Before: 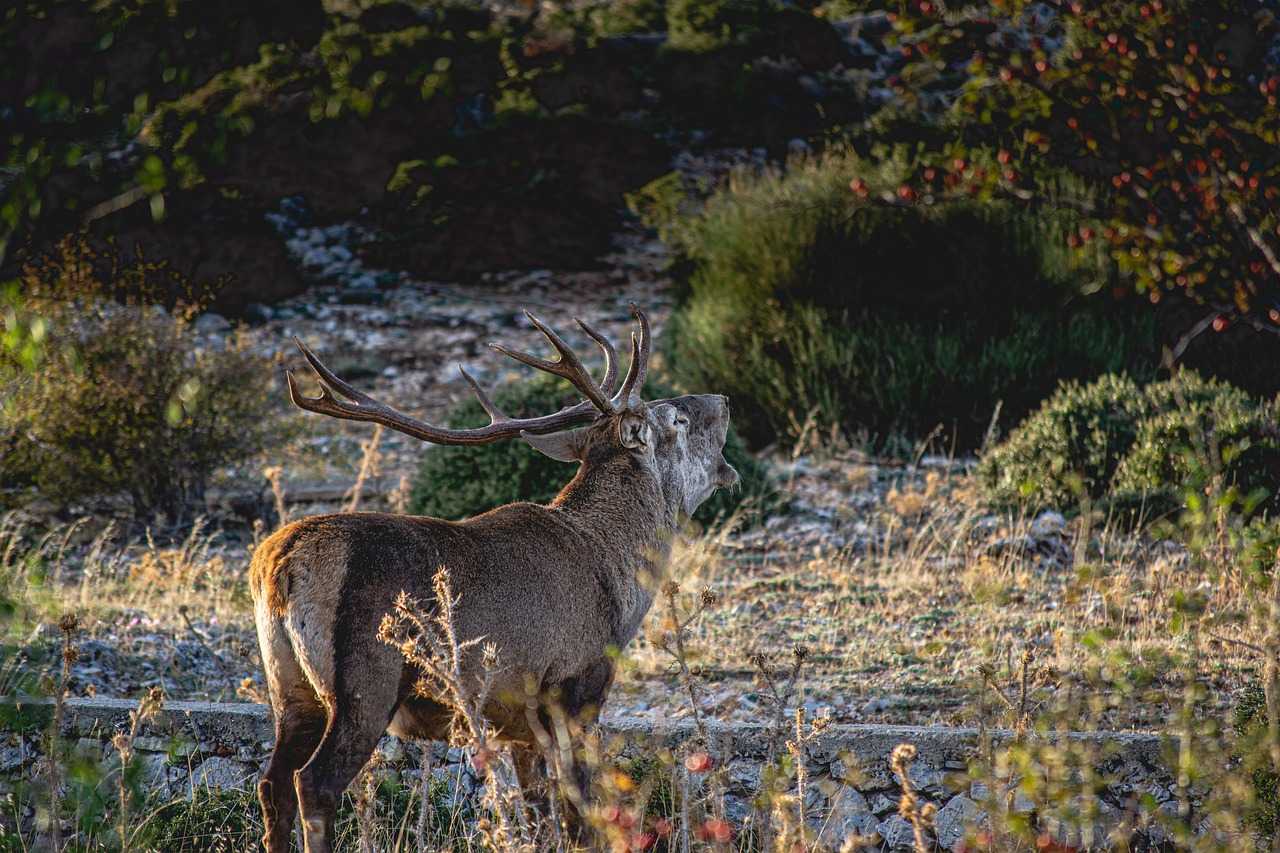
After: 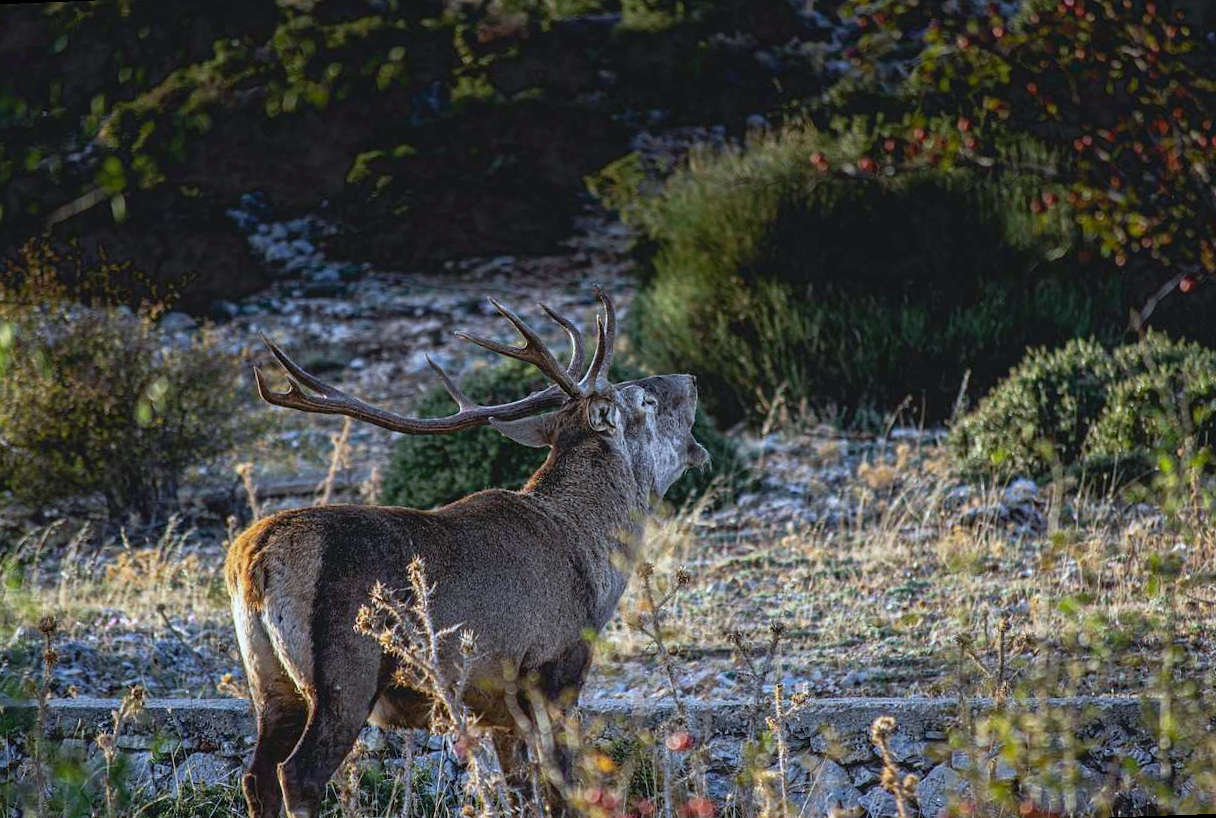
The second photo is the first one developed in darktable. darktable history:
white balance: red 0.924, blue 1.095
rotate and perspective: rotation -2.12°, lens shift (vertical) 0.009, lens shift (horizontal) -0.008, automatic cropping original format, crop left 0.036, crop right 0.964, crop top 0.05, crop bottom 0.959
